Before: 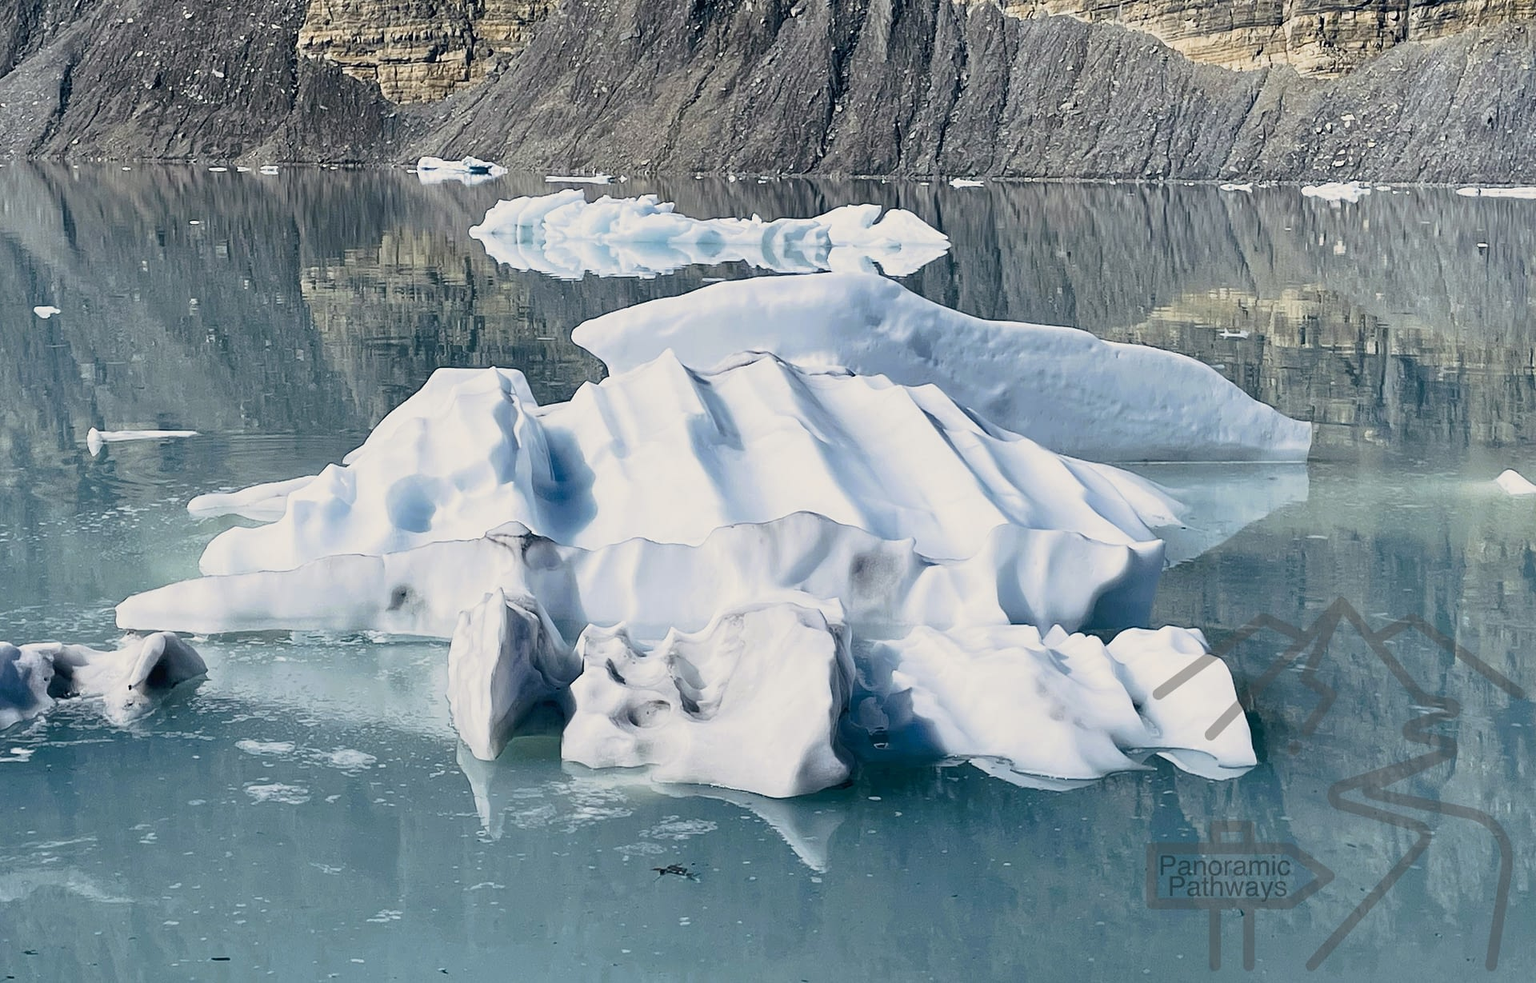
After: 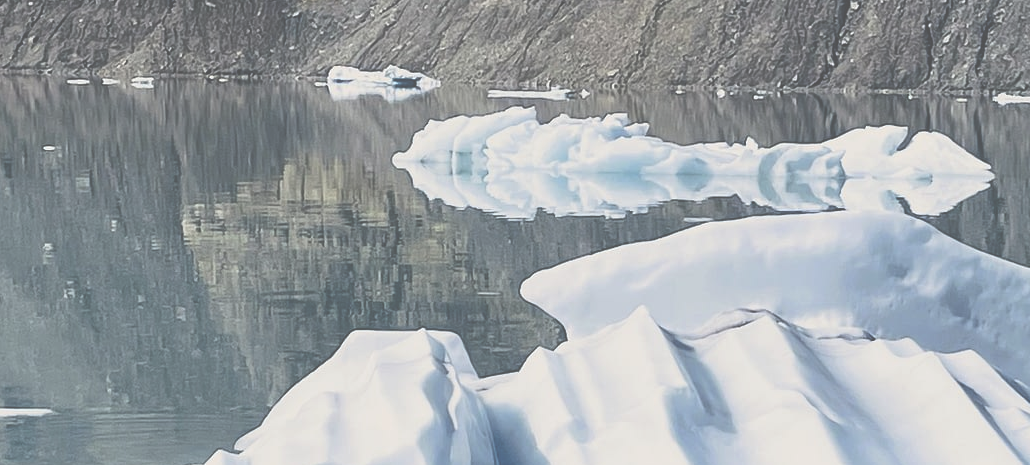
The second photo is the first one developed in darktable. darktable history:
crop: left 10.121%, top 10.631%, right 36.218%, bottom 51.526%
exposure: black level correction -0.087, compensate highlight preservation false
